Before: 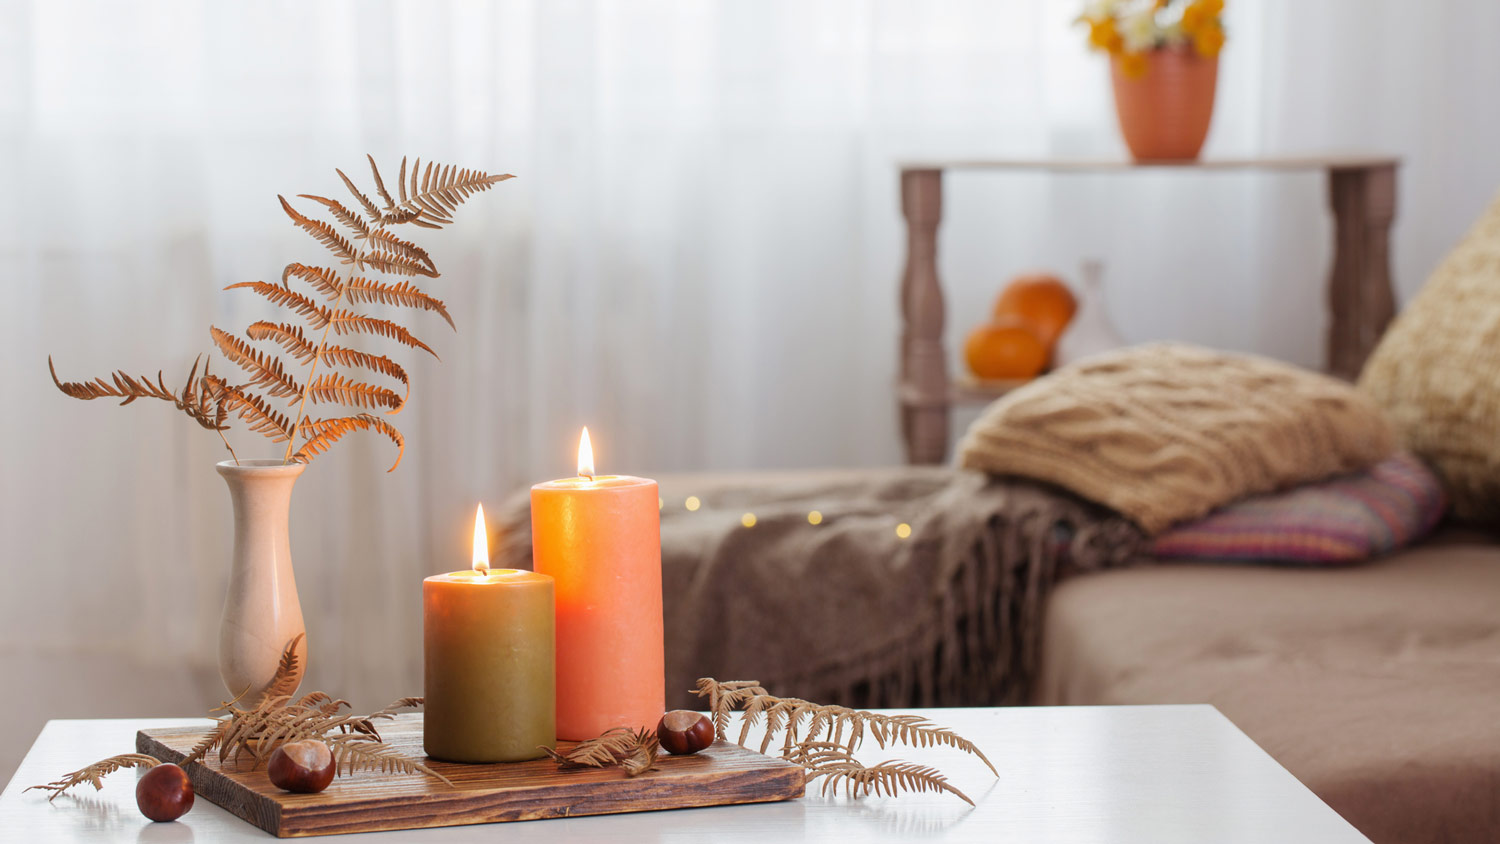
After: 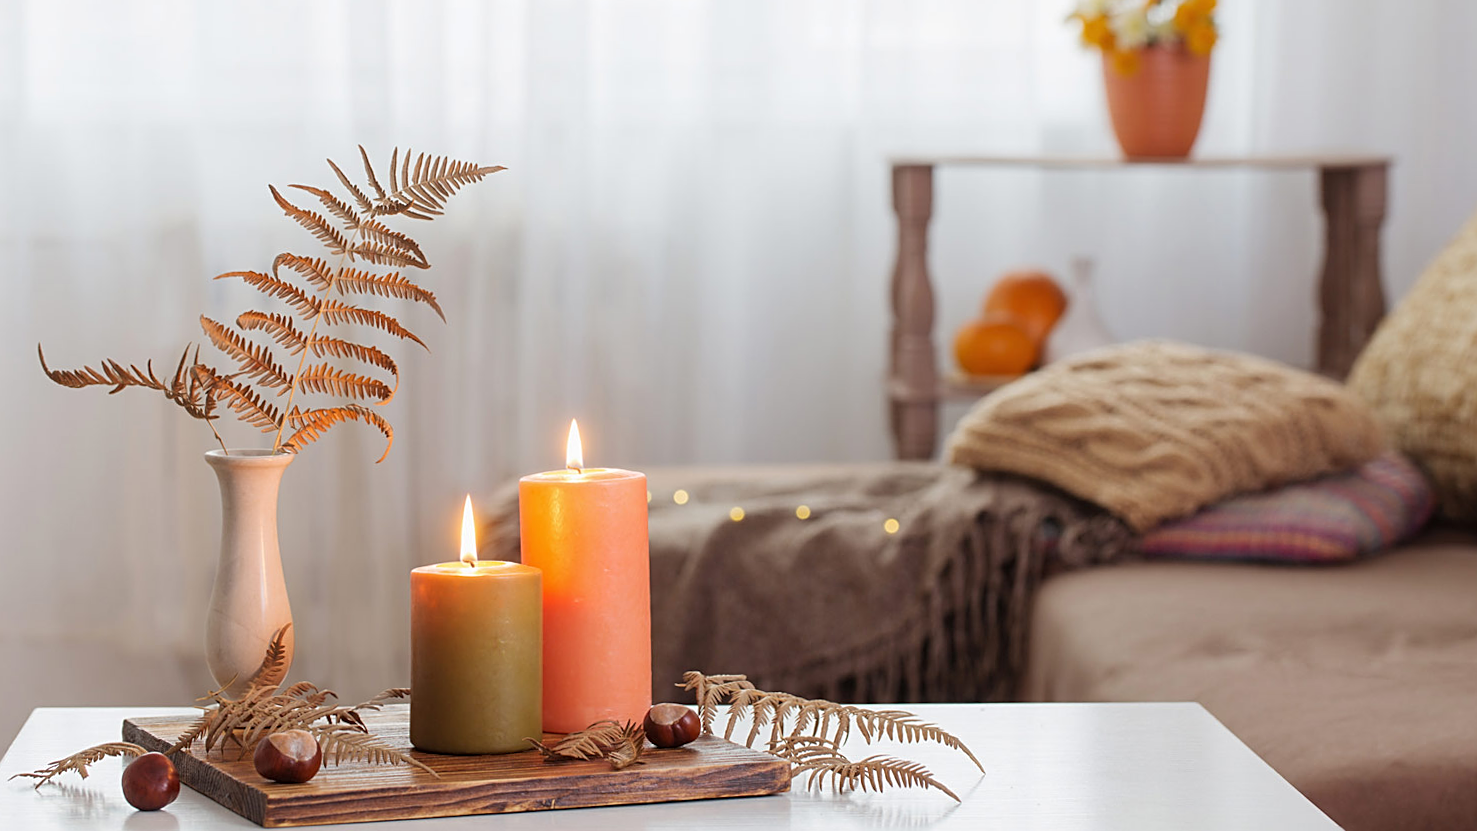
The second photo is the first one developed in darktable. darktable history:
sharpen: on, module defaults
crop and rotate: angle -0.5°
